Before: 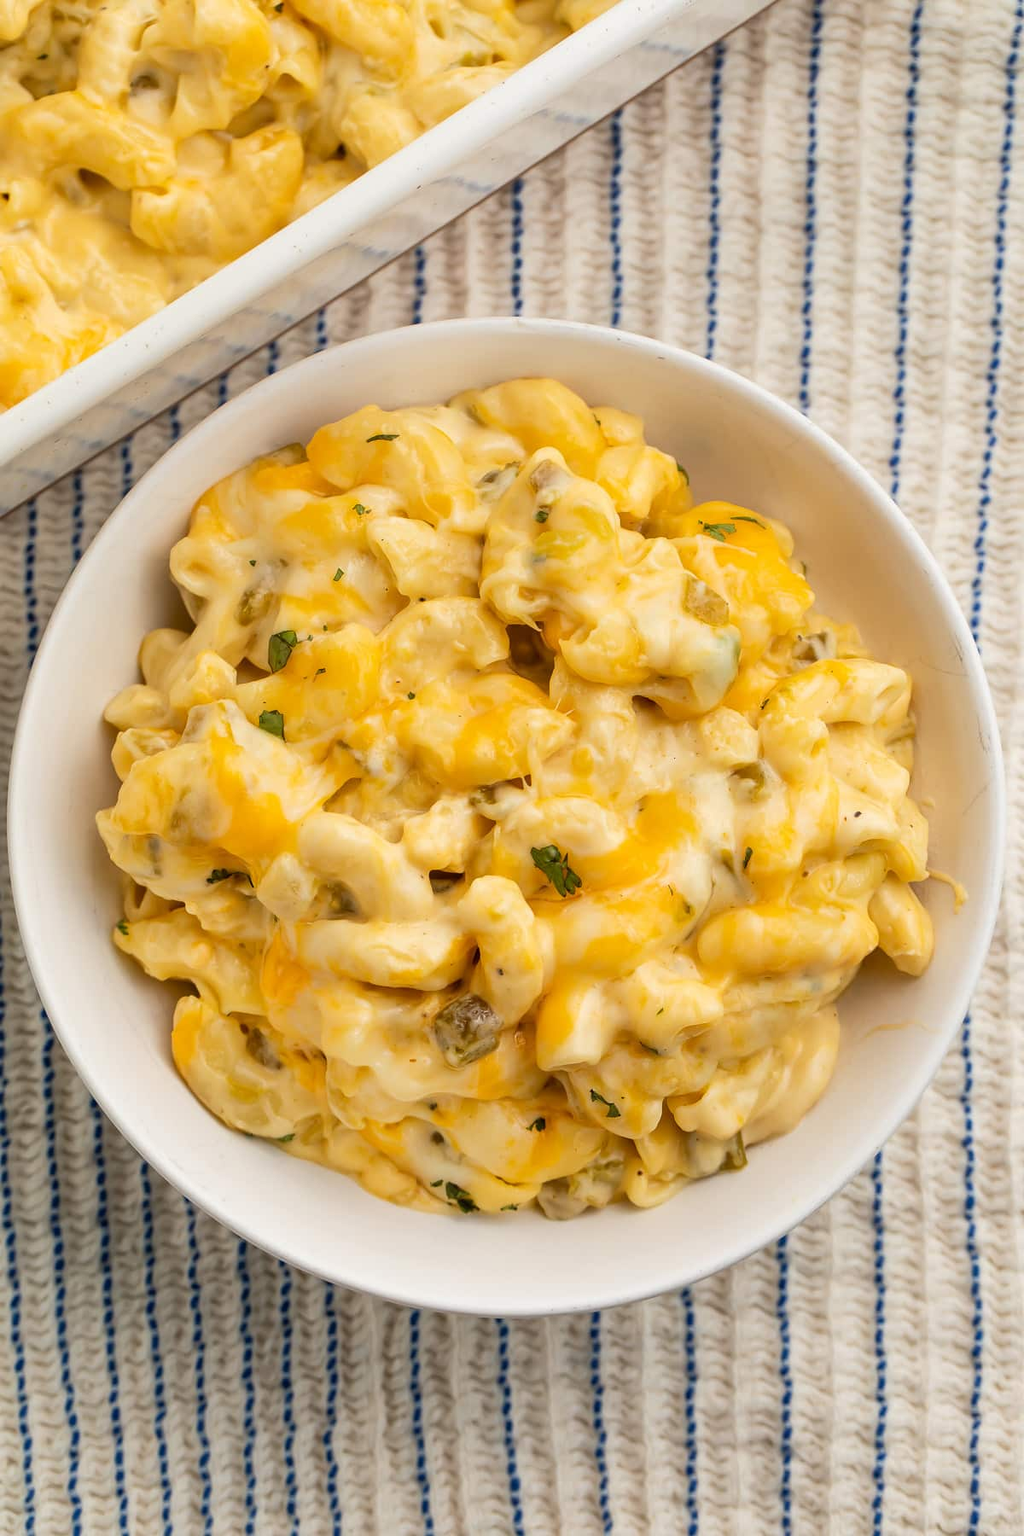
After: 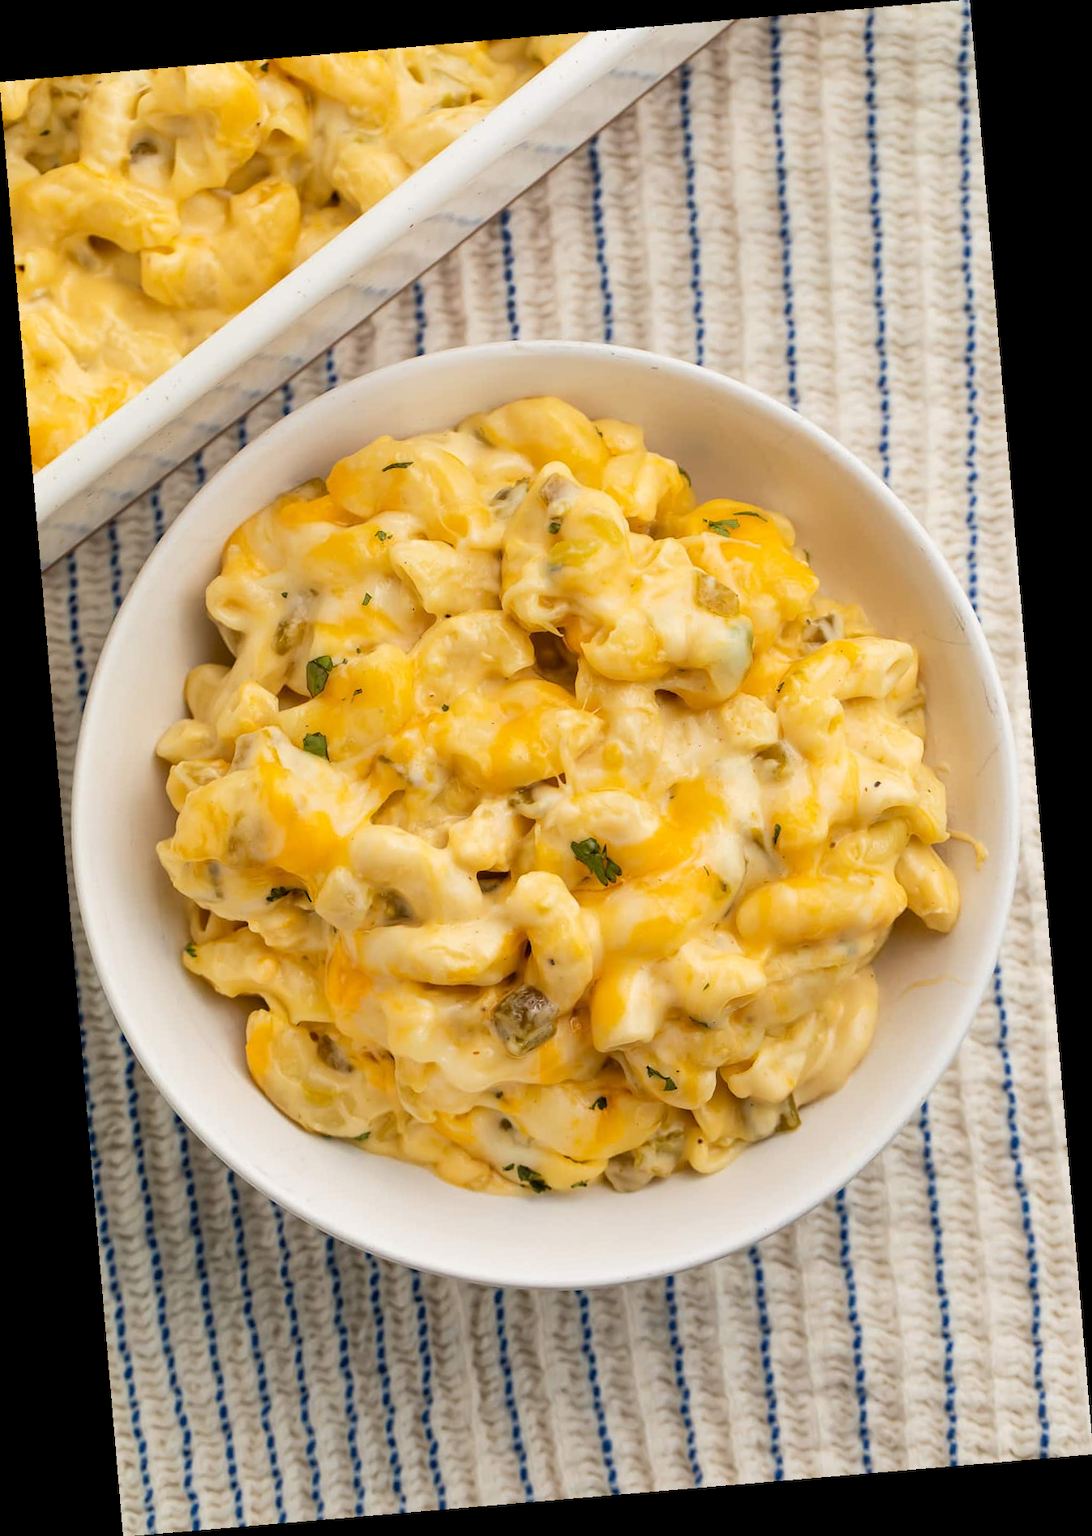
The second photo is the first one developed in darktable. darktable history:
rotate and perspective: rotation -4.86°, automatic cropping off
